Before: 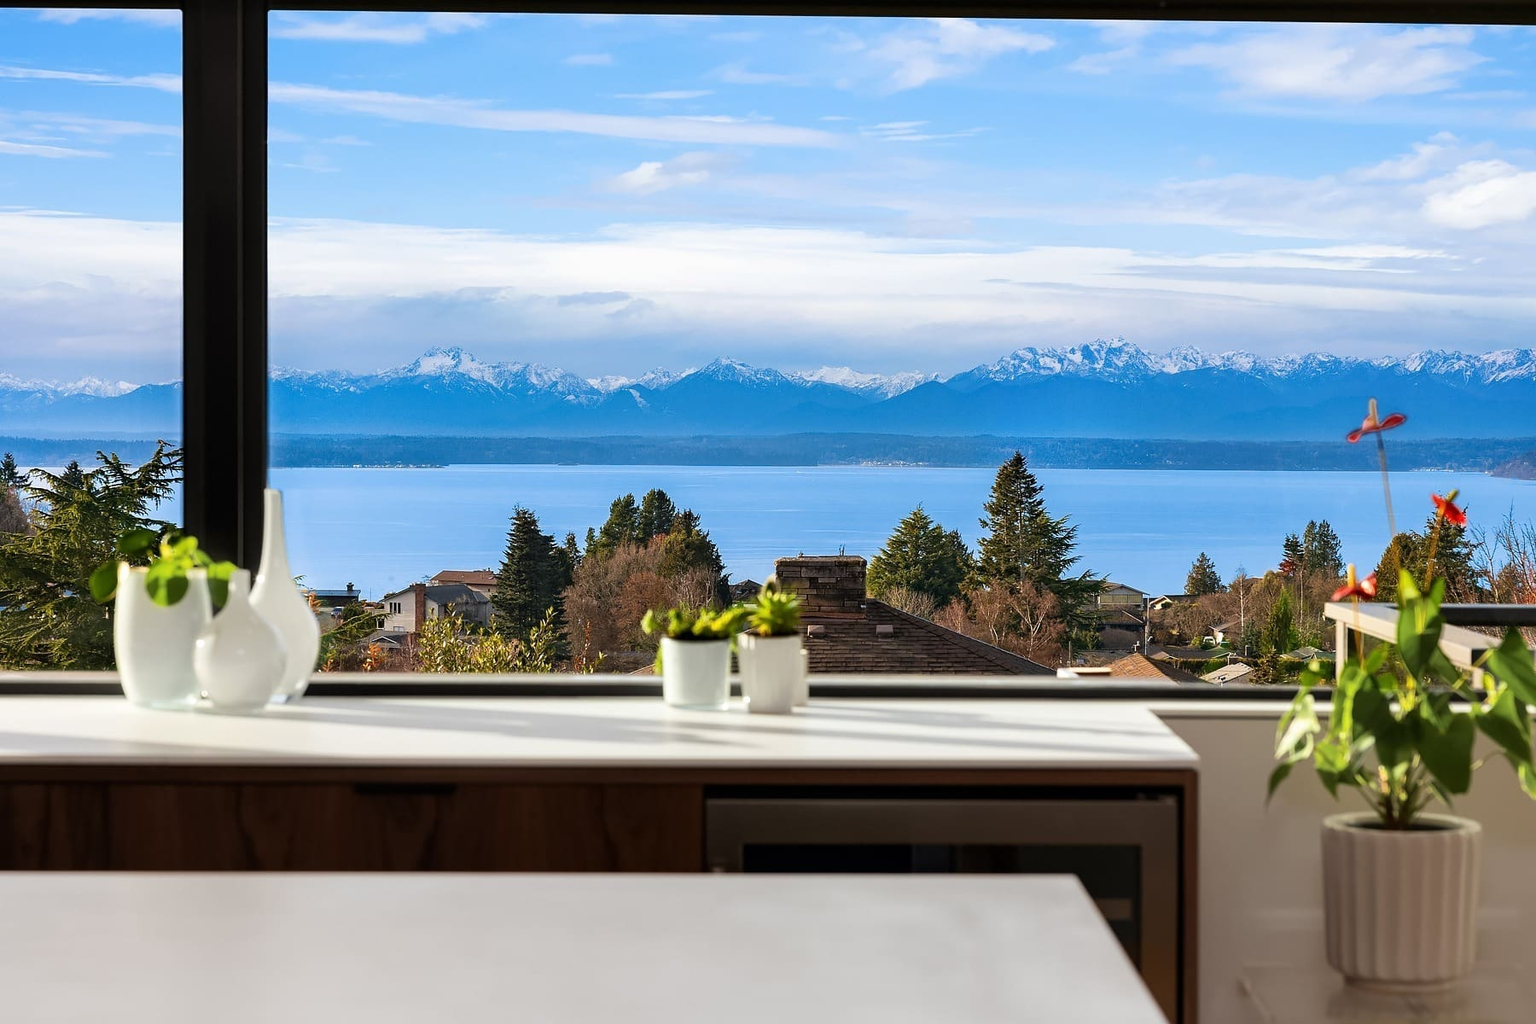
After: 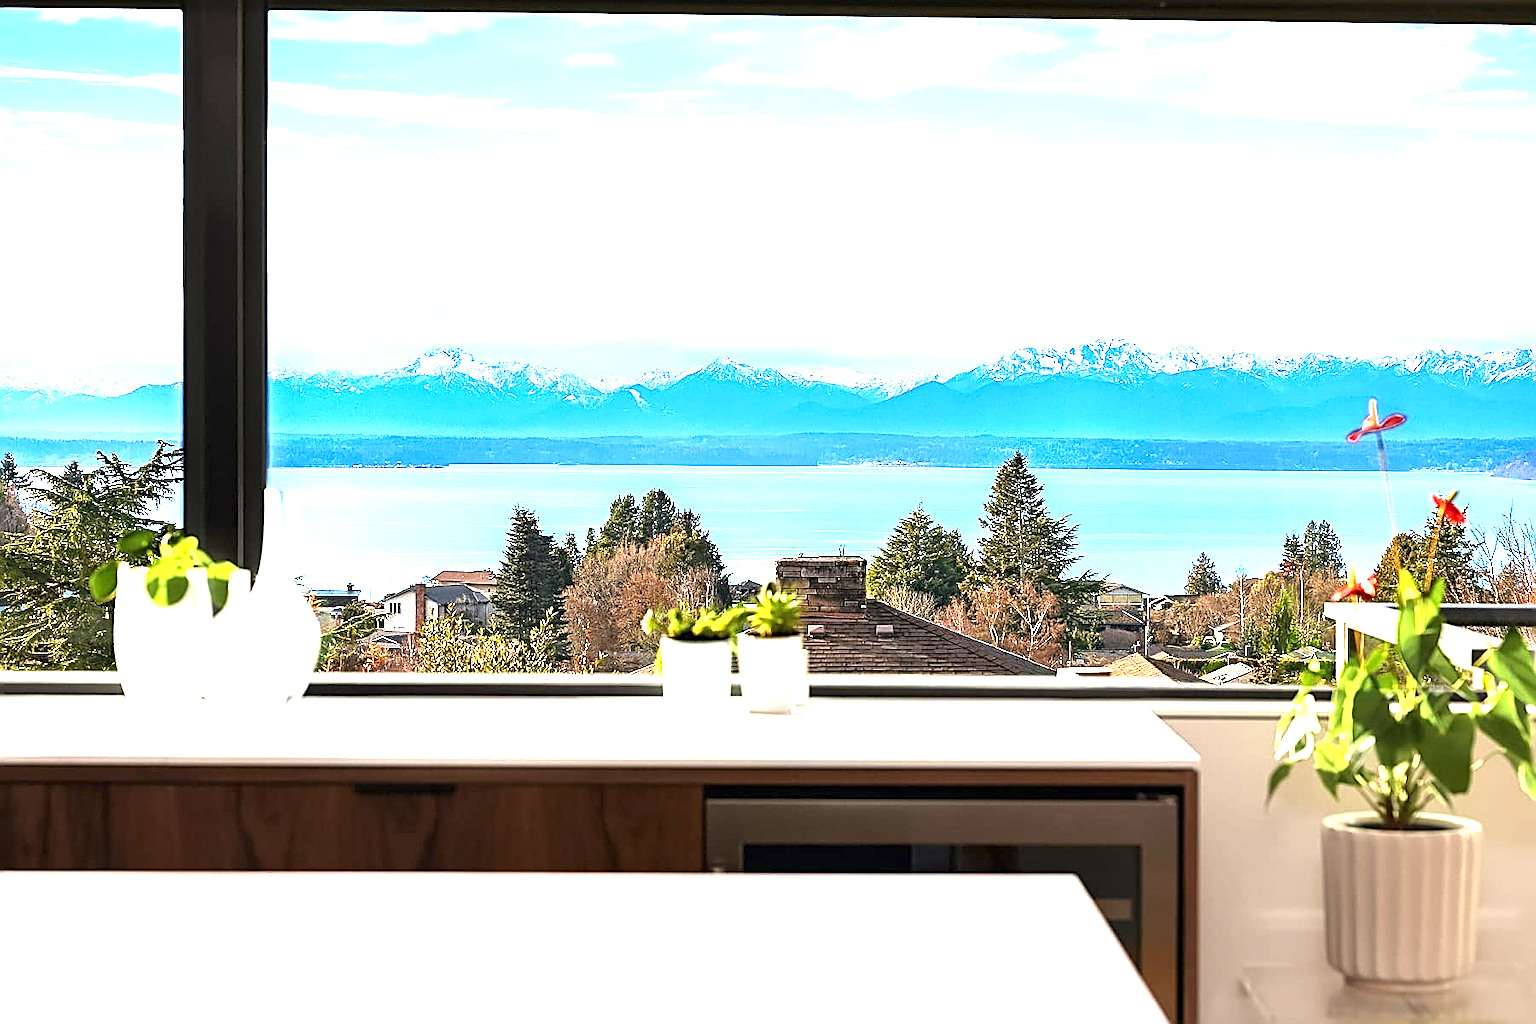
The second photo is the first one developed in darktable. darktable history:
sharpen: amount 1
exposure: black level correction 0, exposure 1.675 EV, compensate exposure bias true, compensate highlight preservation false
